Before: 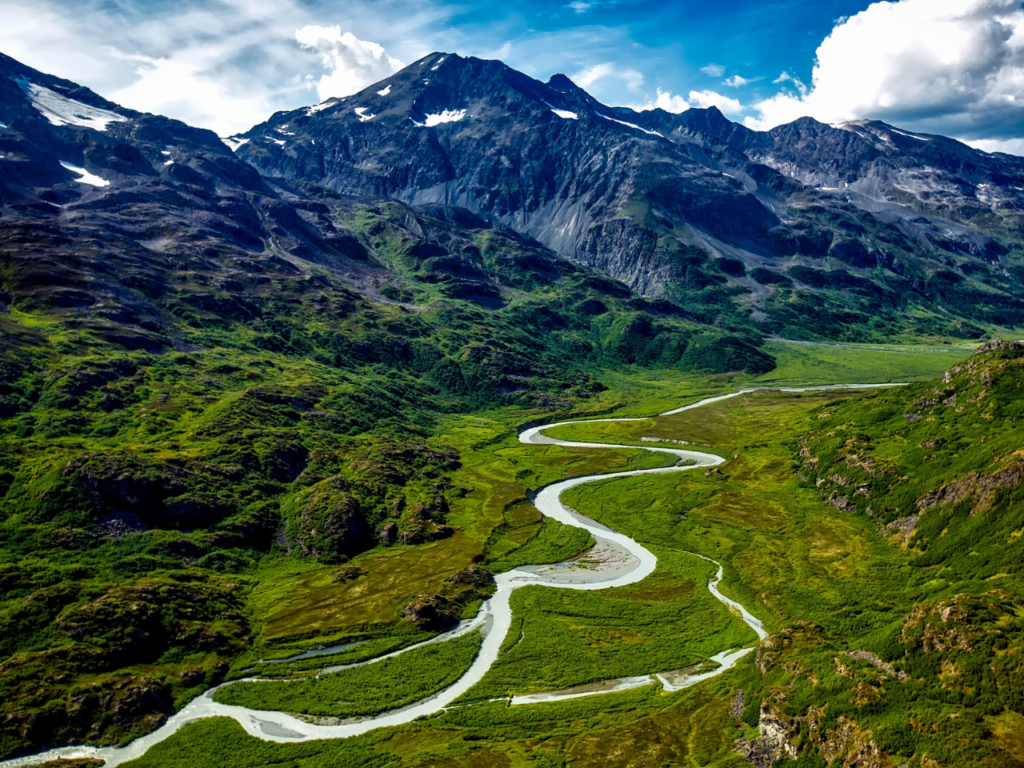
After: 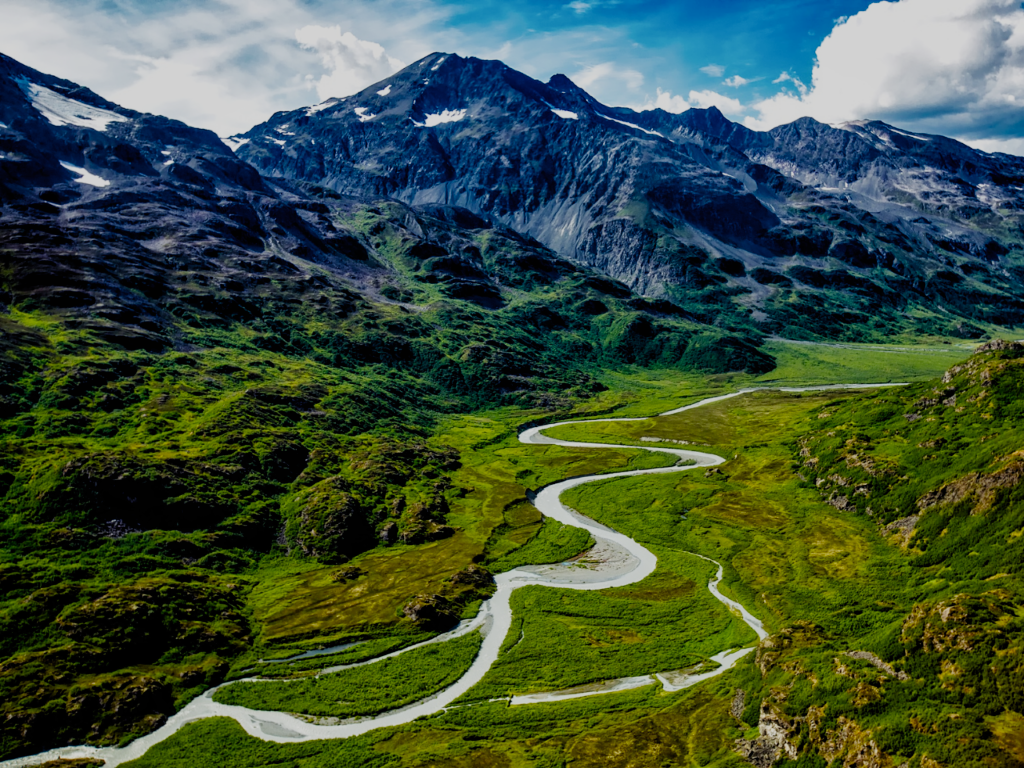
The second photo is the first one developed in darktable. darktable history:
filmic rgb: black relative exposure -7.65 EV, white relative exposure 4.56 EV, threshold 2.94 EV, hardness 3.61, add noise in highlights 0.002, preserve chrominance no, color science v3 (2019), use custom middle-gray values true, contrast in highlights soft, enable highlight reconstruction true
